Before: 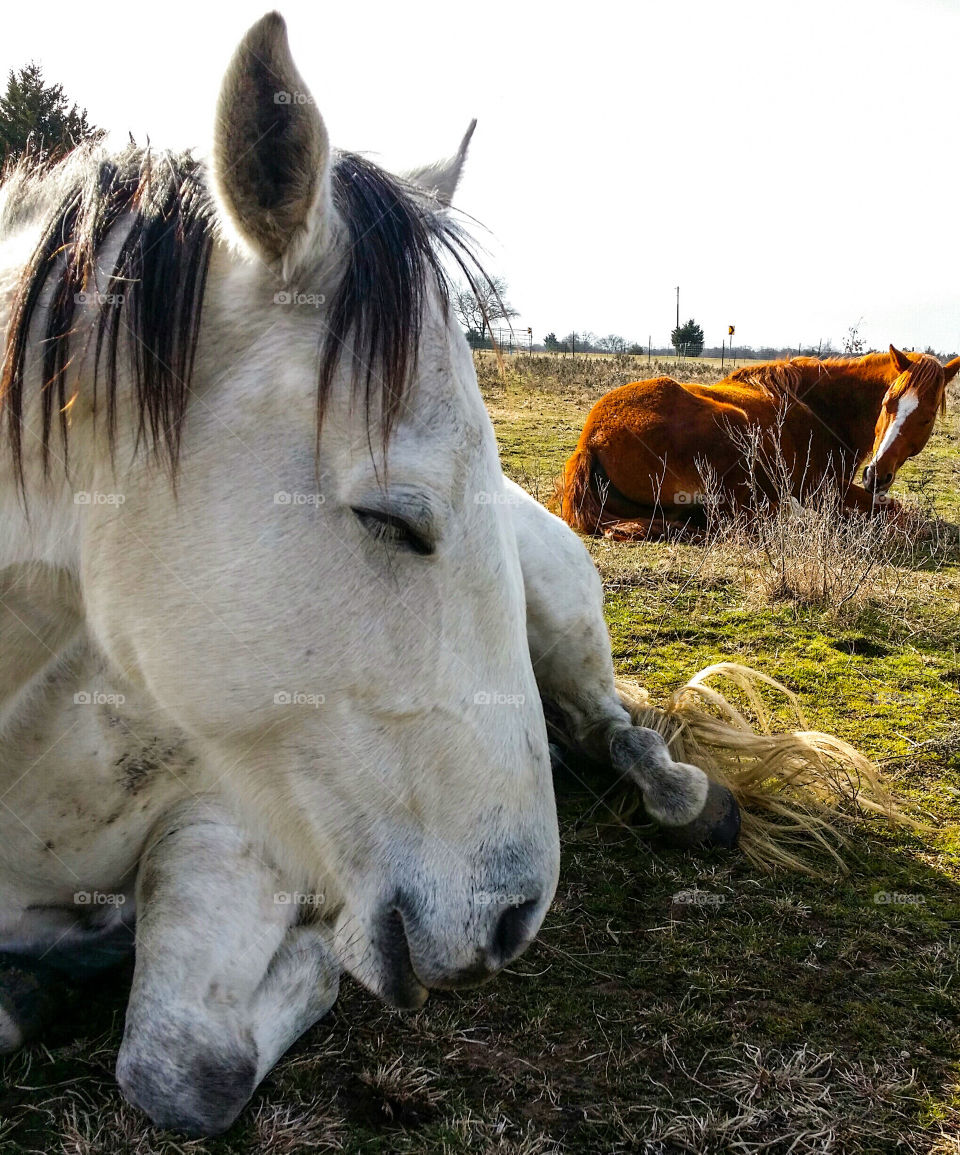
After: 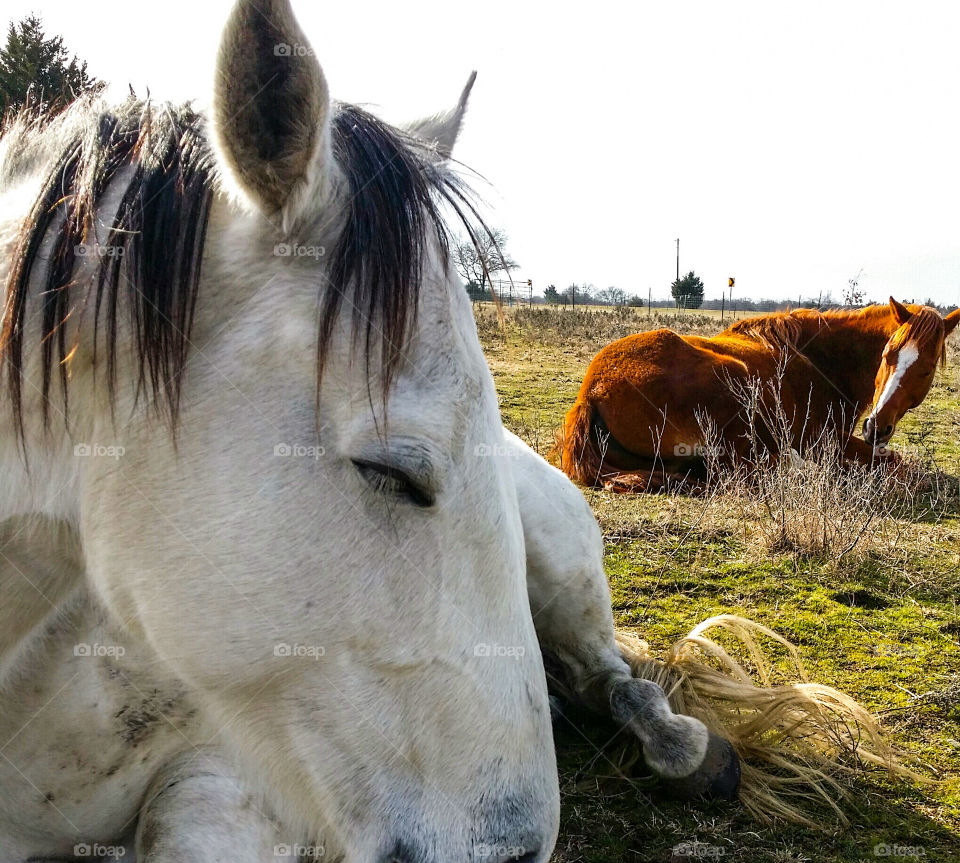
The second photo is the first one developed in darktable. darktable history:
crop: top 4.228%, bottom 20.975%
